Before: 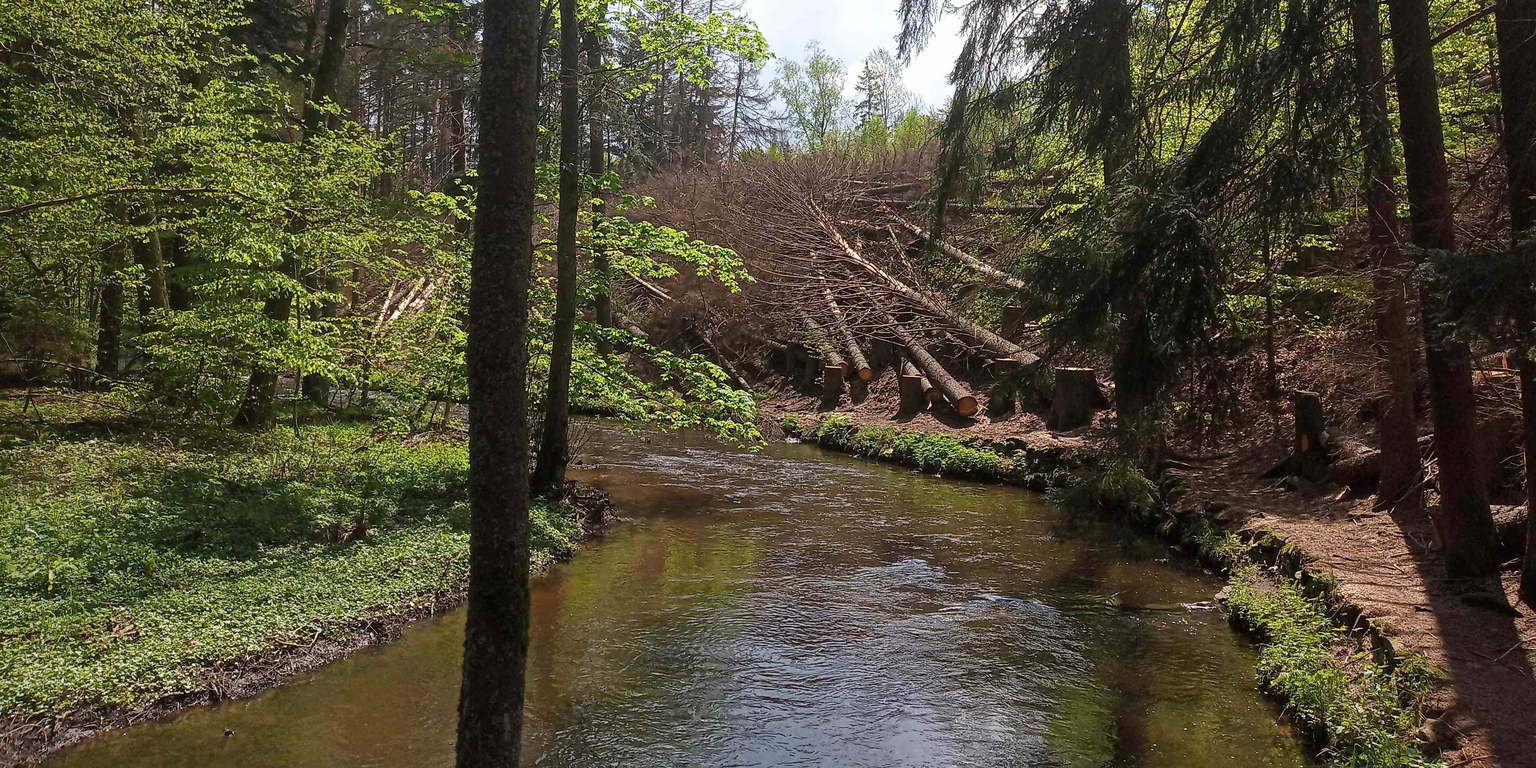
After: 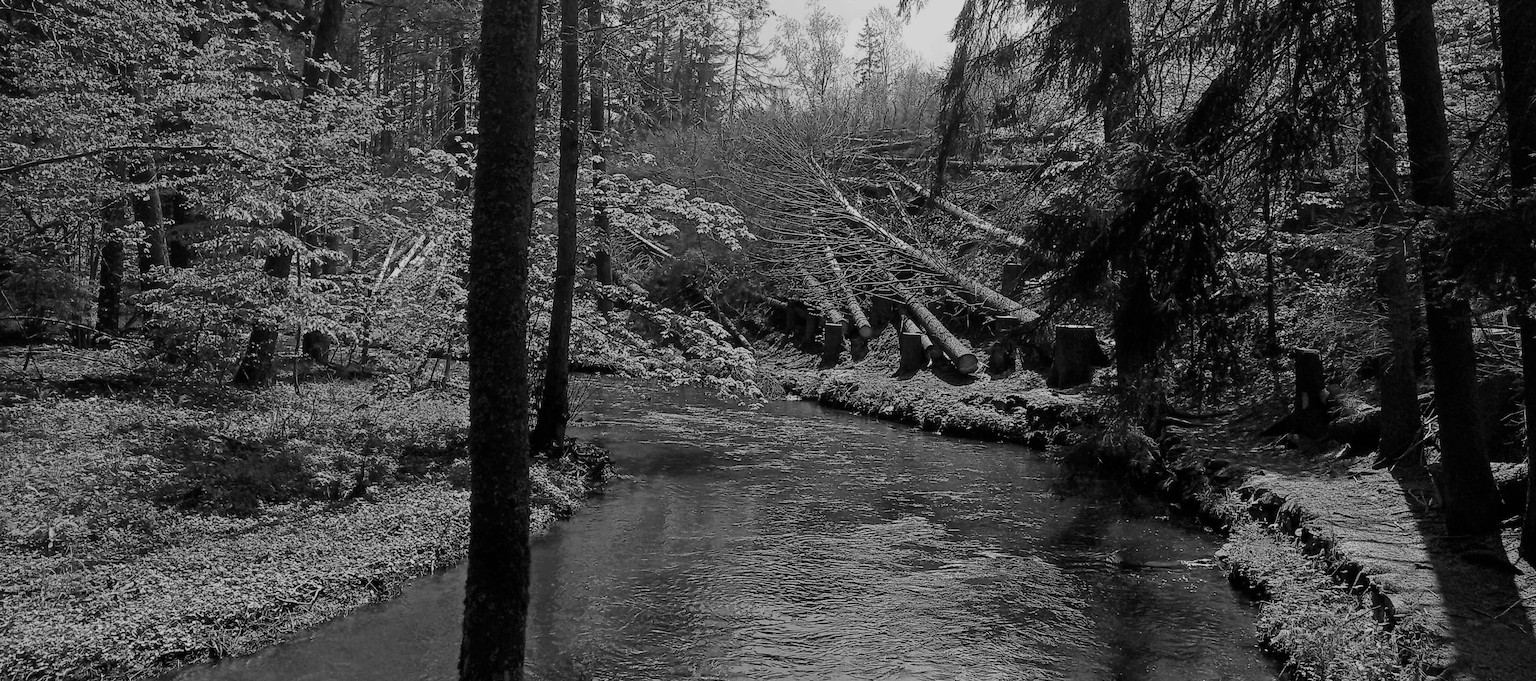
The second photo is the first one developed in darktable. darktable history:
color correction: highlights a* 3.84, highlights b* 5.07
crop and rotate: top 5.609%, bottom 5.609%
filmic rgb: black relative exposure -7.65 EV, white relative exposure 4.56 EV, hardness 3.61
monochrome: a 0, b 0, size 0.5, highlights 0.57
